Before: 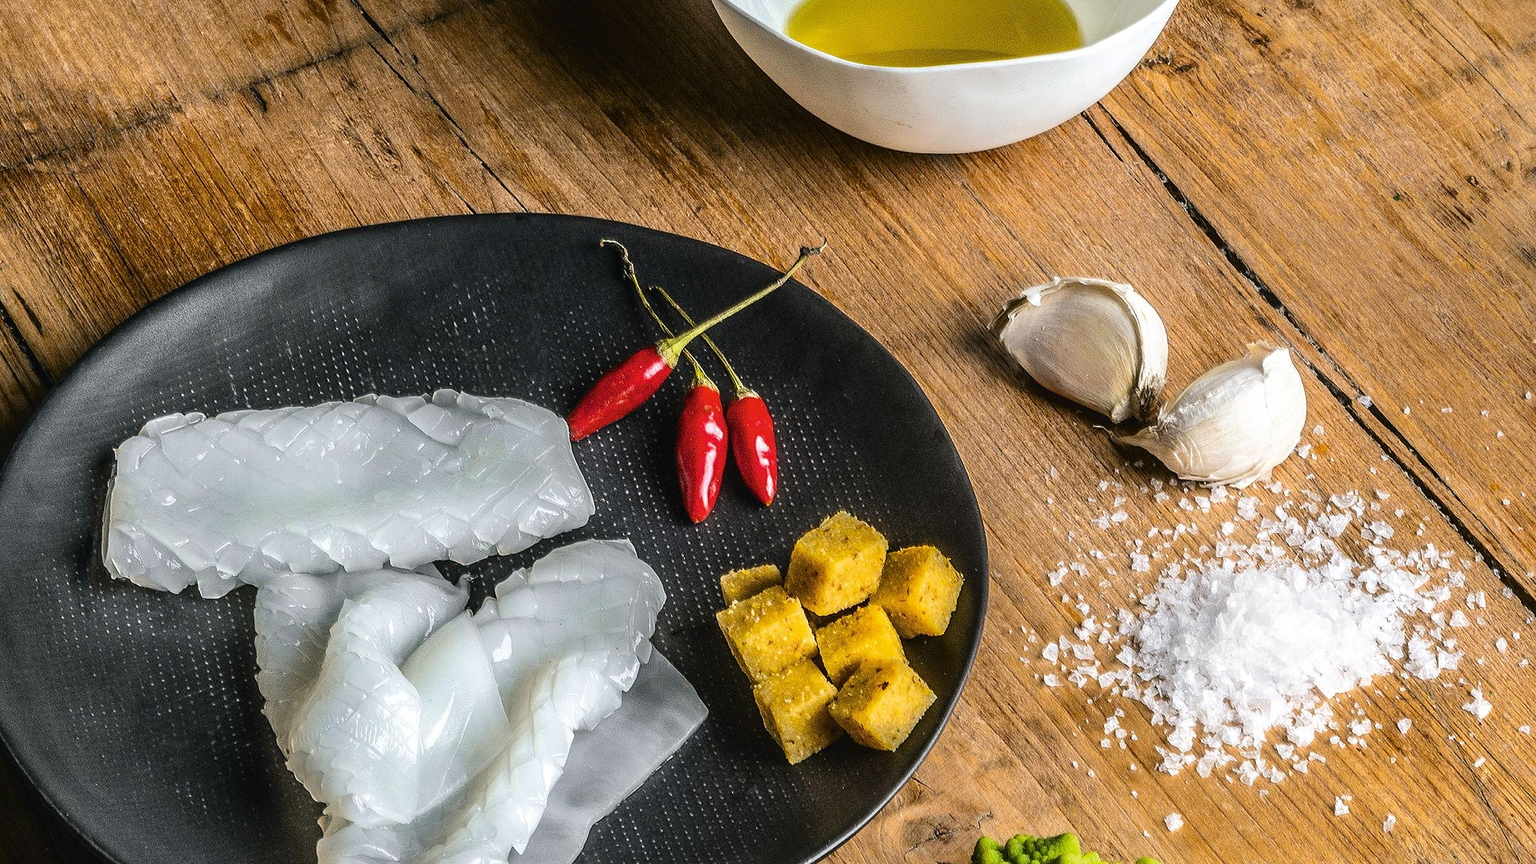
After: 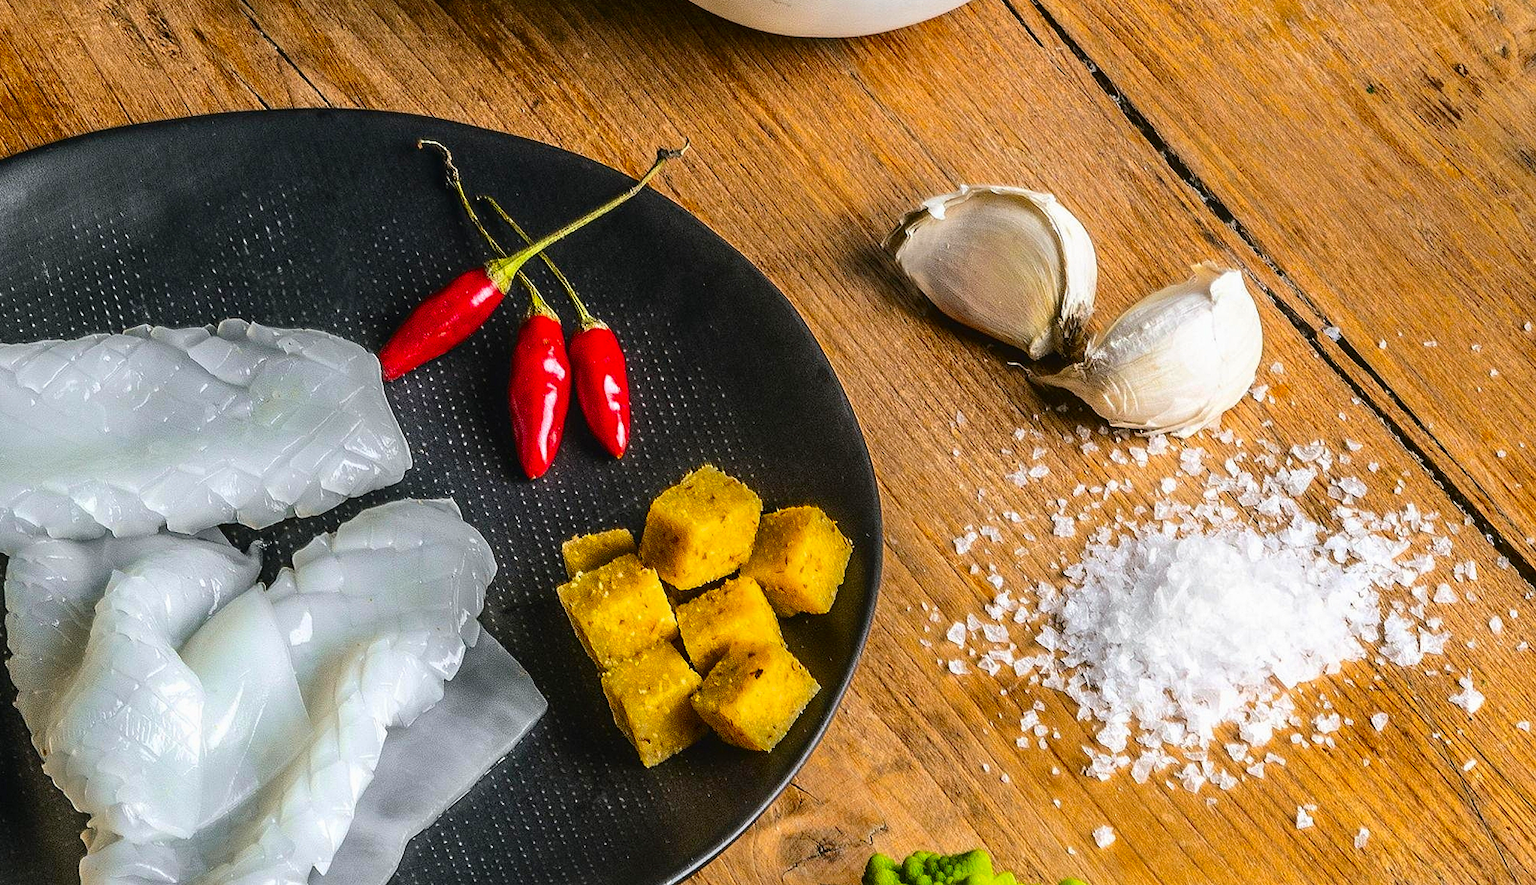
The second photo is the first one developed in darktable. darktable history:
contrast brightness saturation: brightness -0.02, saturation 0.35
local contrast: mode bilateral grid, contrast 100, coarseness 100, detail 94%, midtone range 0.2
crop: left 16.315%, top 14.246%
